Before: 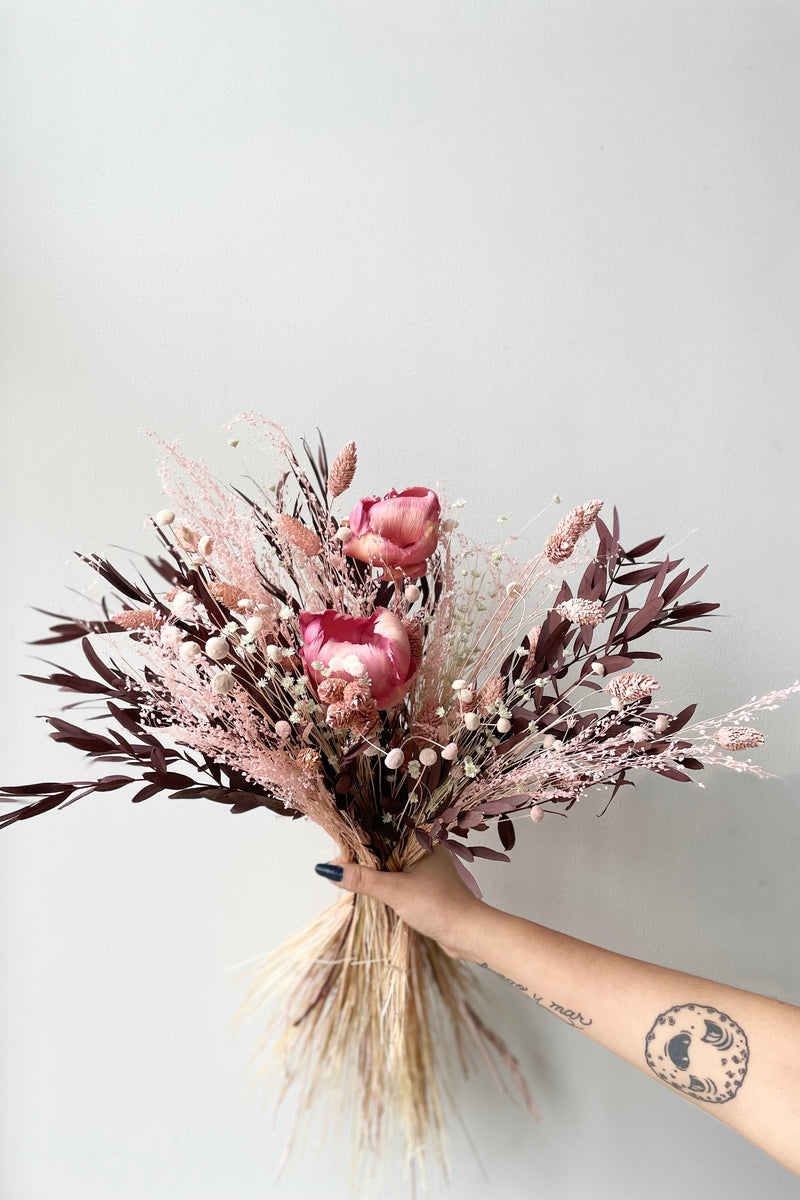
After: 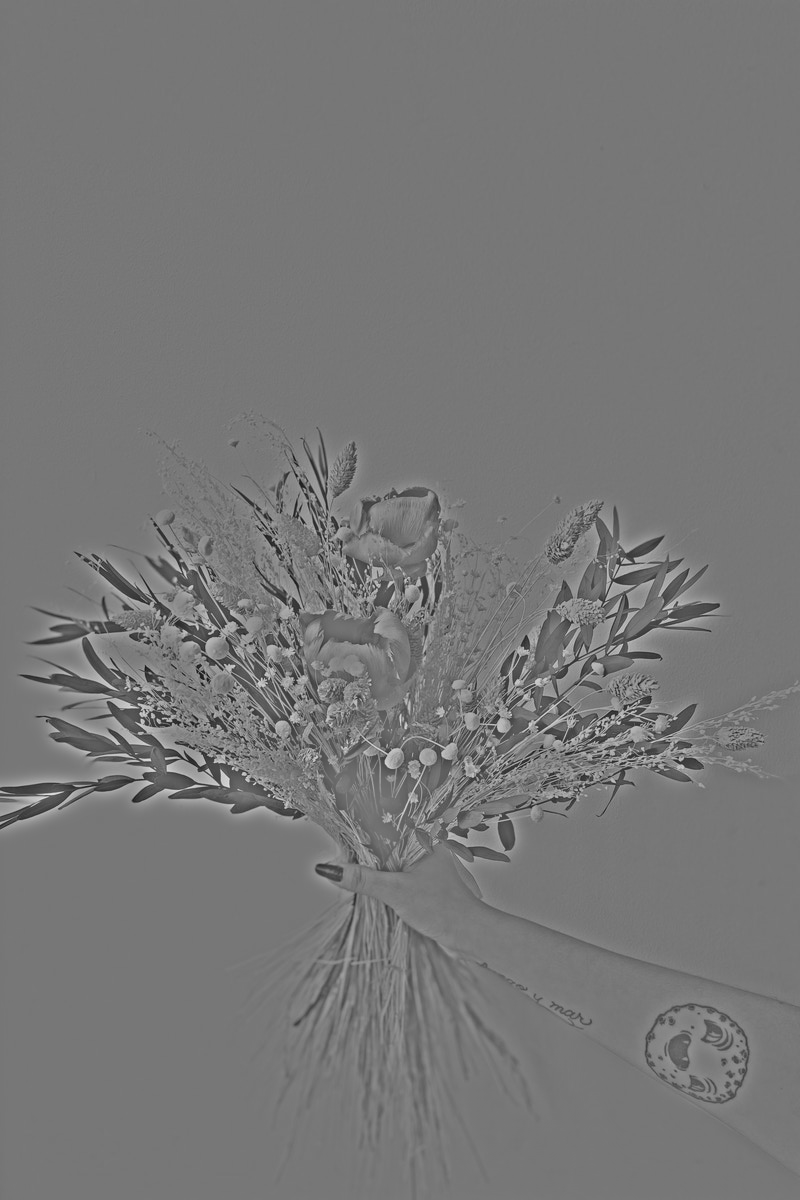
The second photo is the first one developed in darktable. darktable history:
white balance: red 0.925, blue 1.046
highpass: sharpness 25.84%, contrast boost 14.94%
